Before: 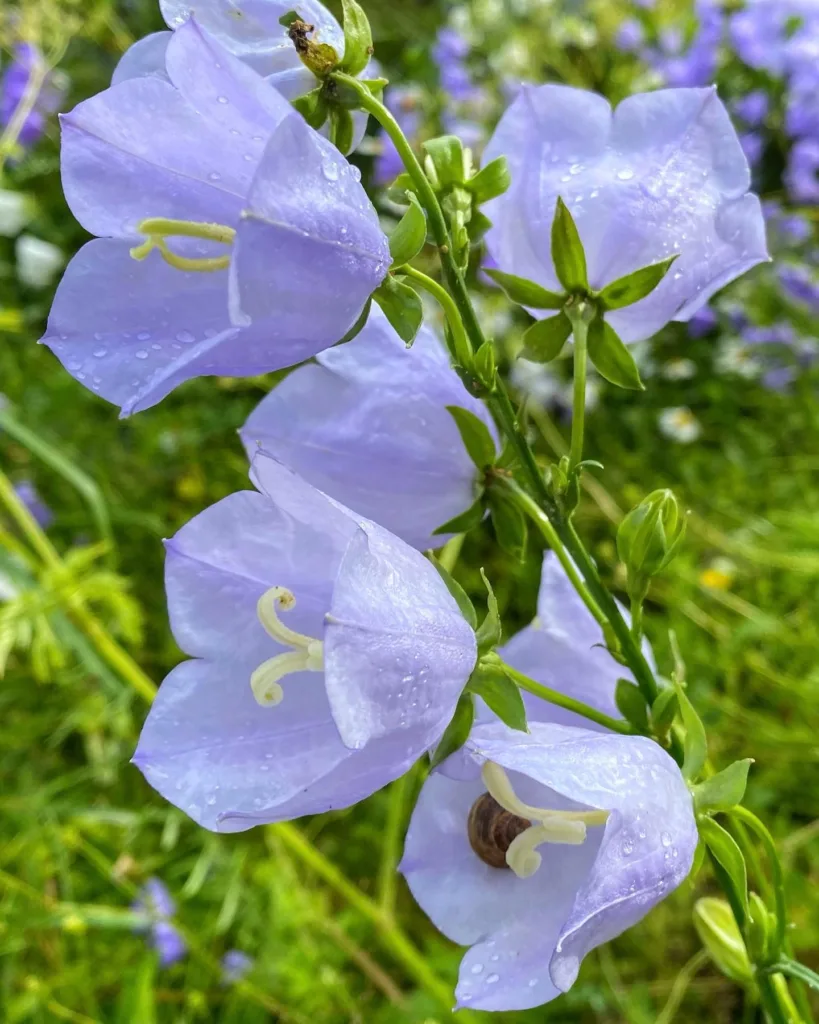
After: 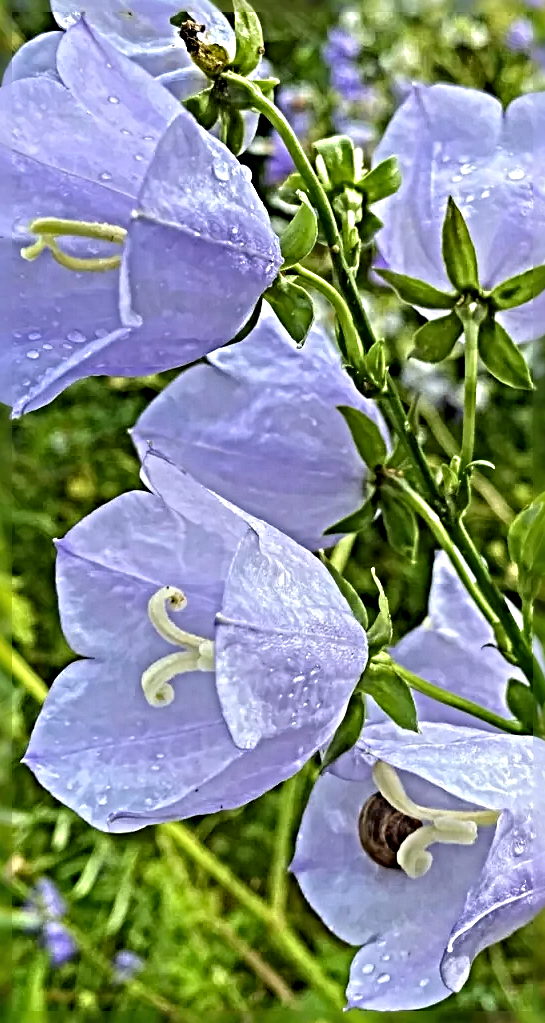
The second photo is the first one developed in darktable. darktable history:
crop and rotate: left 13.342%, right 19.991%
tone equalizer: on, module defaults
sharpen: radius 6.3, amount 1.8, threshold 0
